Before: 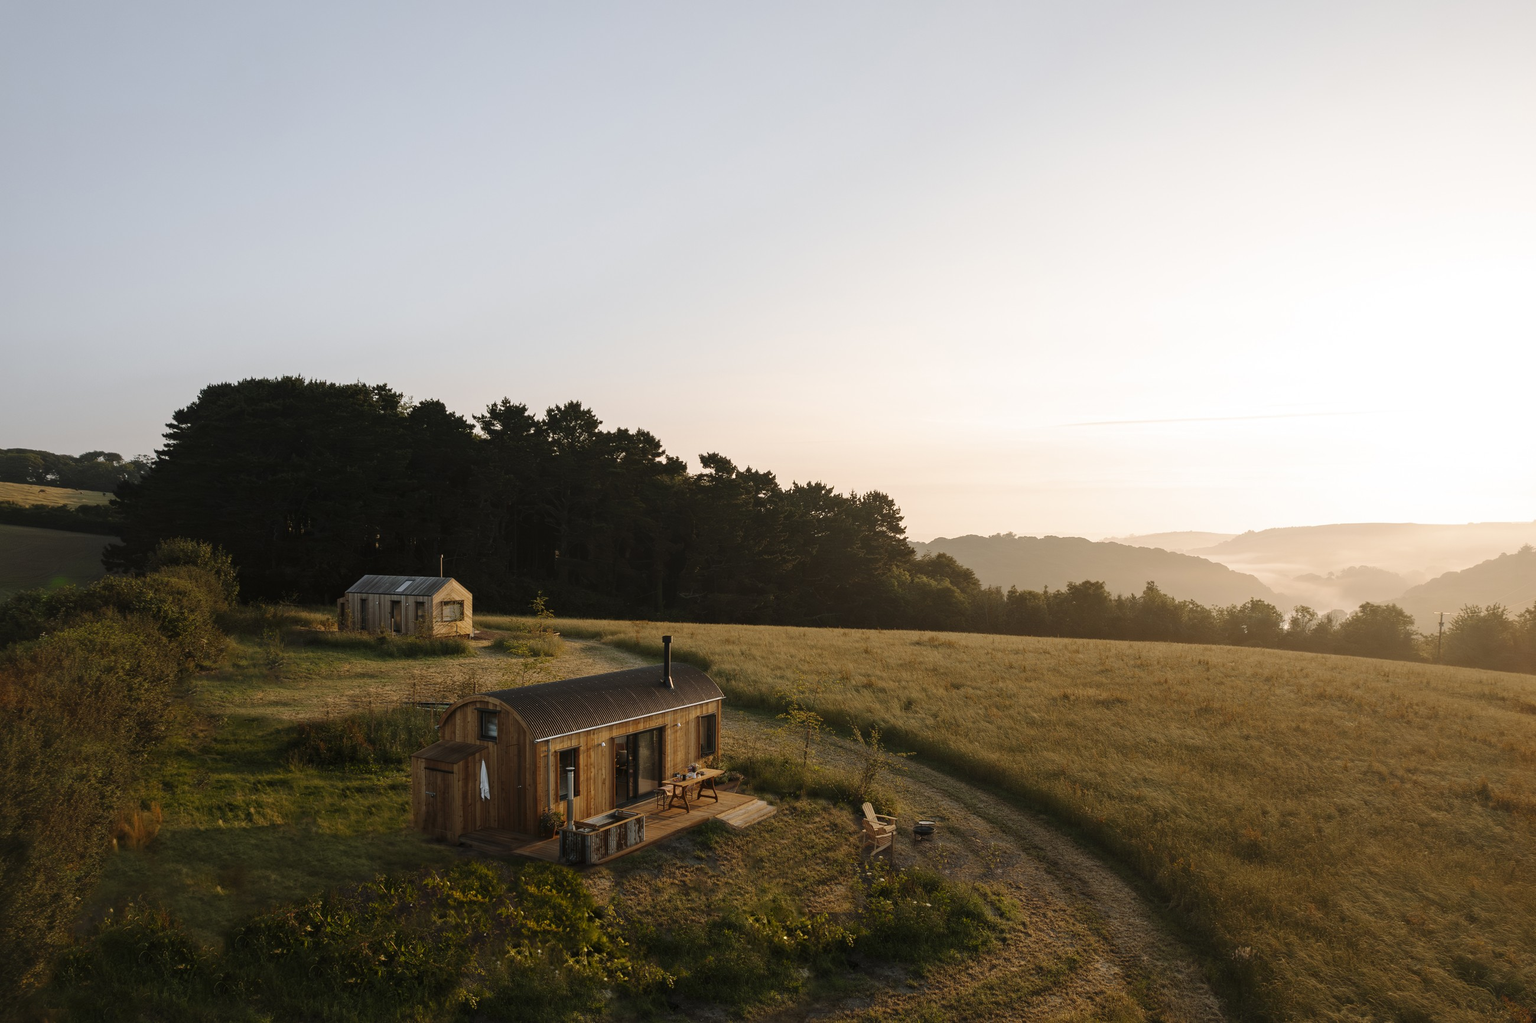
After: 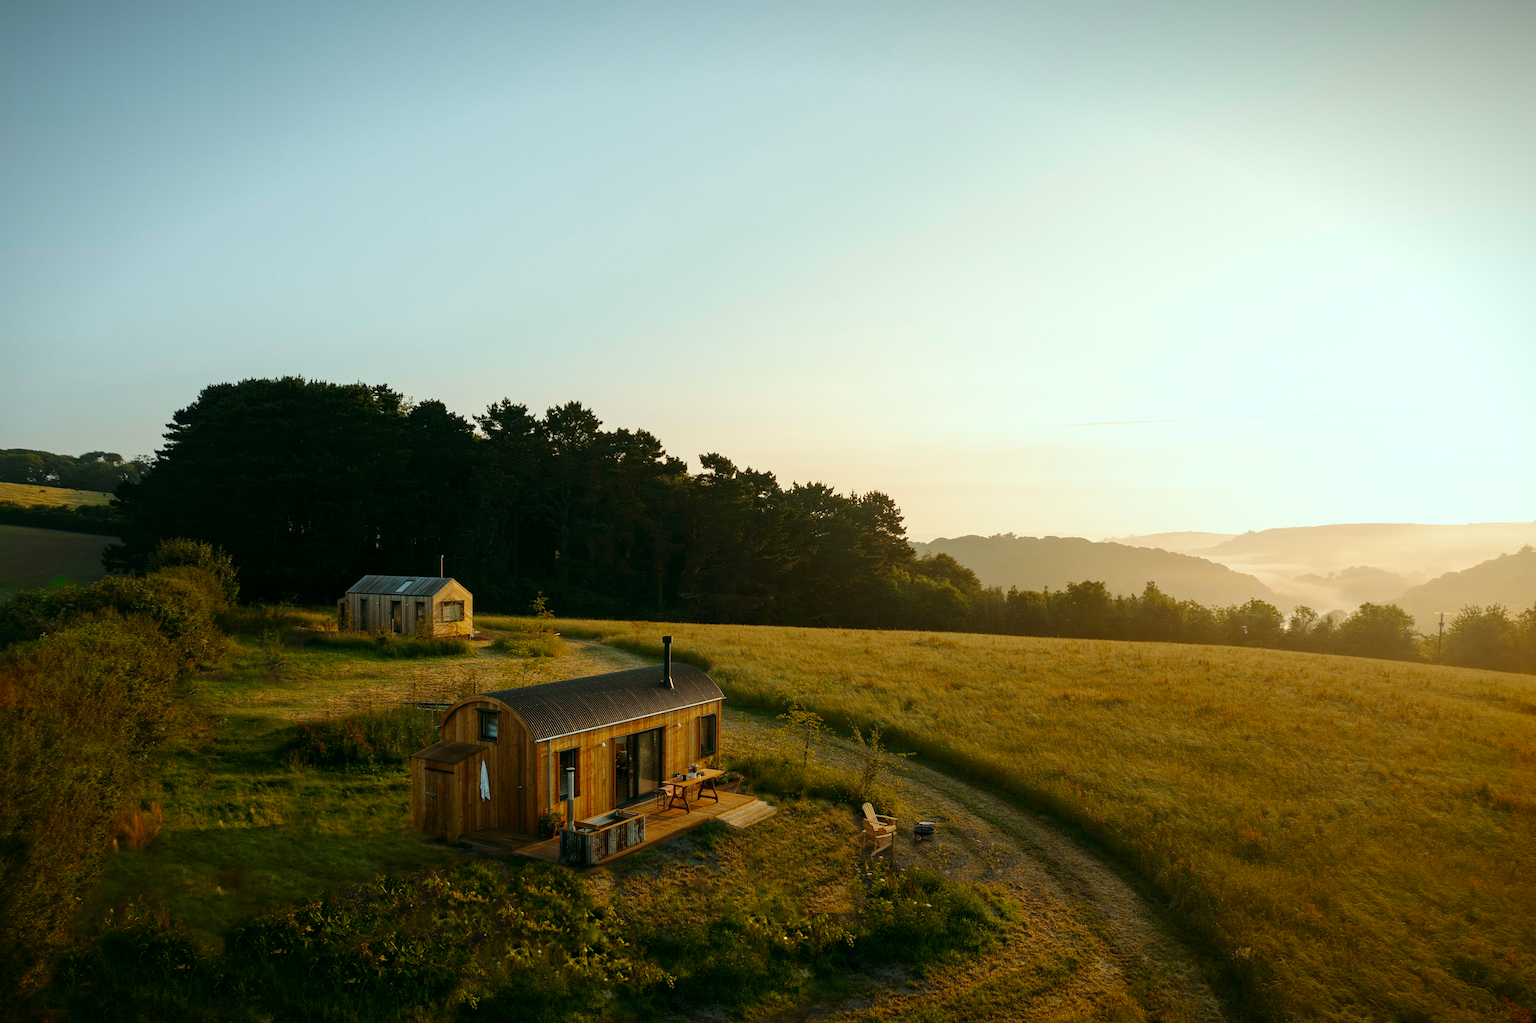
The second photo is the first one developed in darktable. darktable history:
color correction: highlights a* -7.33, highlights b* 1.26, shadows a* -3.55, saturation 1.4
vignetting: fall-off start 98.29%, fall-off radius 100%, brightness -1, saturation 0.5, width/height ratio 1.428
grain: coarseness 0.09 ISO, strength 10%
levels: mode automatic, black 0.023%, white 99.97%, levels [0.062, 0.494, 0.925]
